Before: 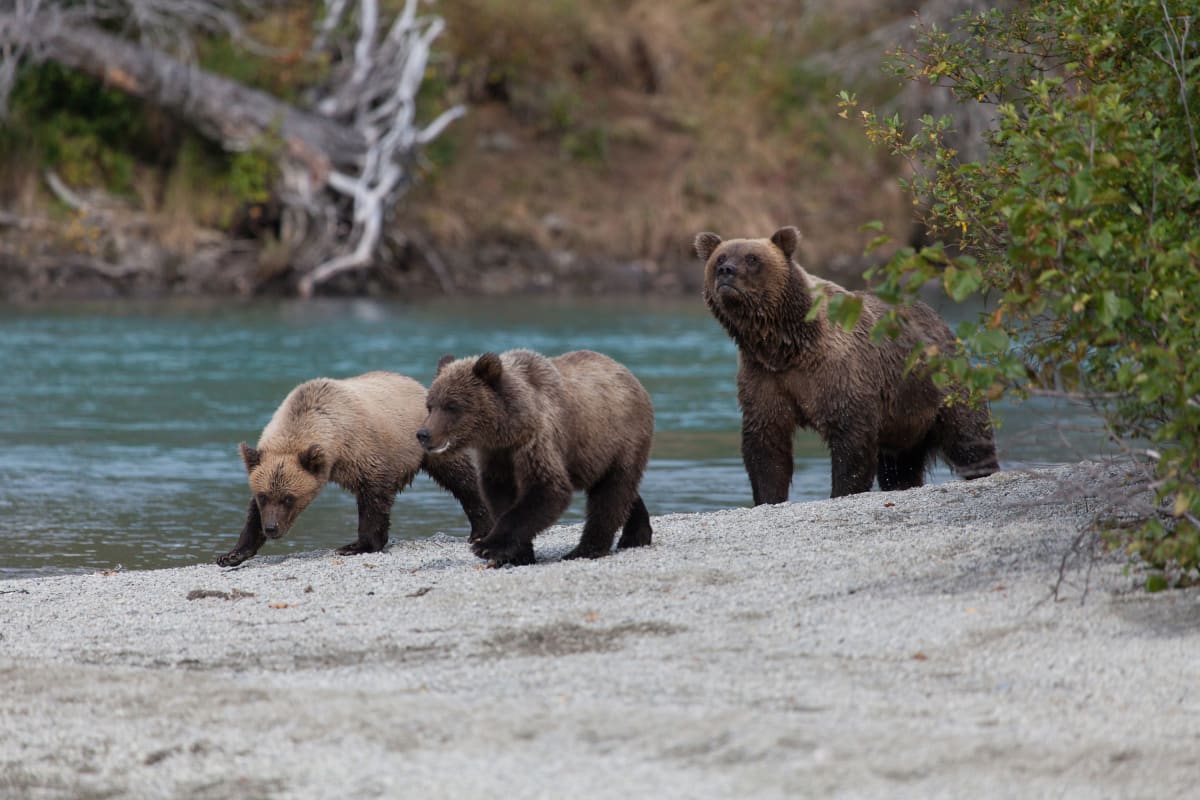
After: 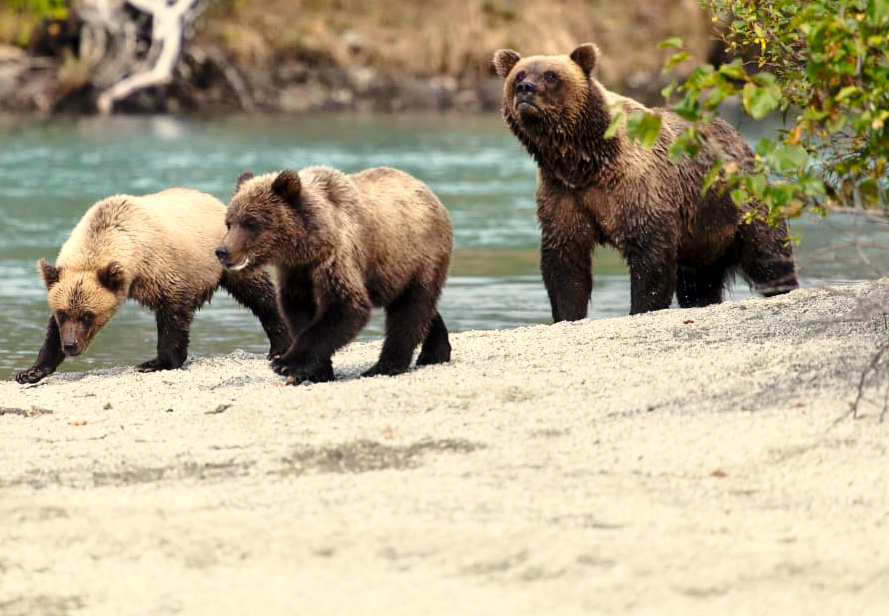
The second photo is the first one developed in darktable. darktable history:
base curve: curves: ch0 [(0, 0) (0.028, 0.03) (0.121, 0.232) (0.46, 0.748) (0.859, 0.968) (1, 1)], preserve colors none
local contrast: mode bilateral grid, contrast 20, coarseness 51, detail 150%, midtone range 0.2
exposure: exposure 0.251 EV, compensate exposure bias true, compensate highlight preservation false
color correction: highlights a* 1.4, highlights b* 17.43
crop: left 16.828%, top 22.999%, right 9.057%
